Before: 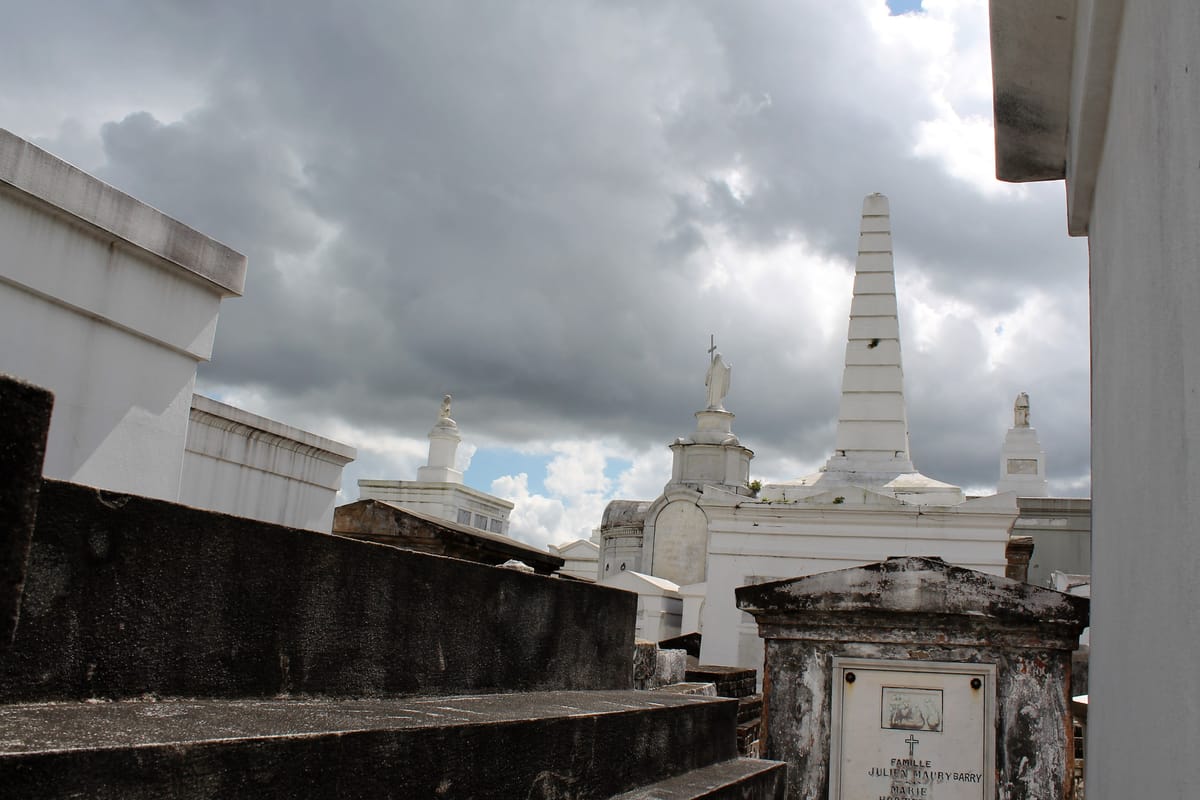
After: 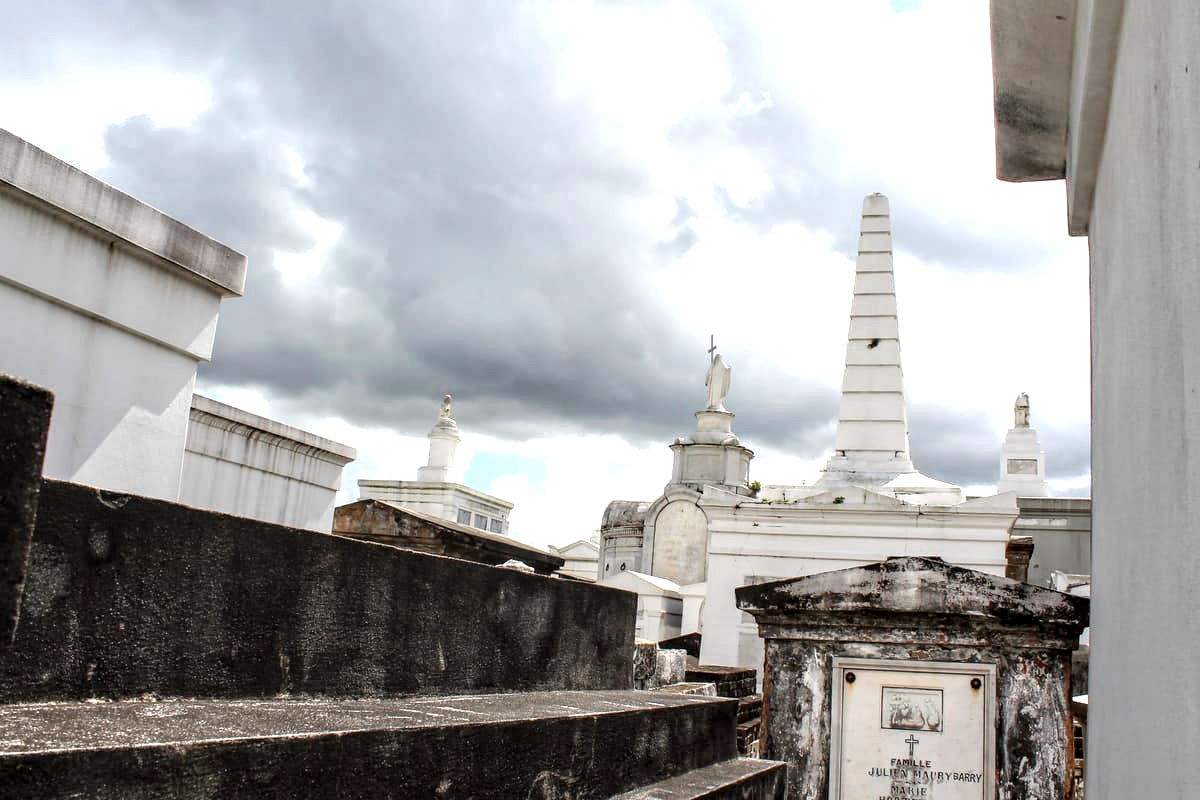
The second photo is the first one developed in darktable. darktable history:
exposure: black level correction 0, exposure 1.015 EV, compensate exposure bias true, compensate highlight preservation false
local contrast: detail 150%
